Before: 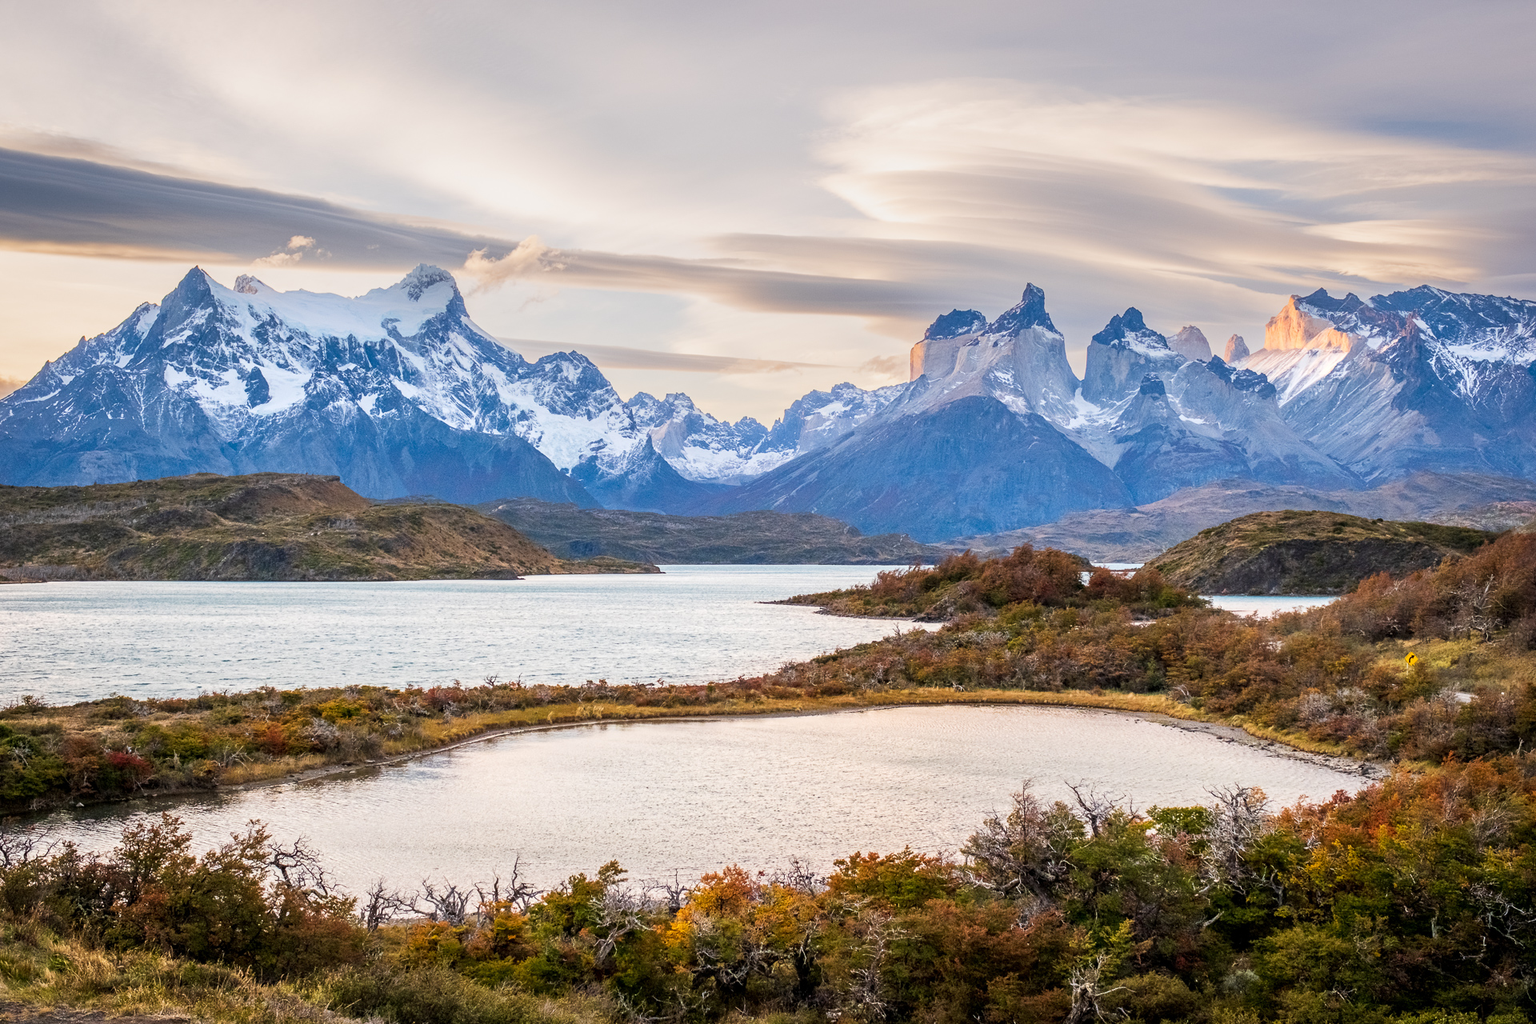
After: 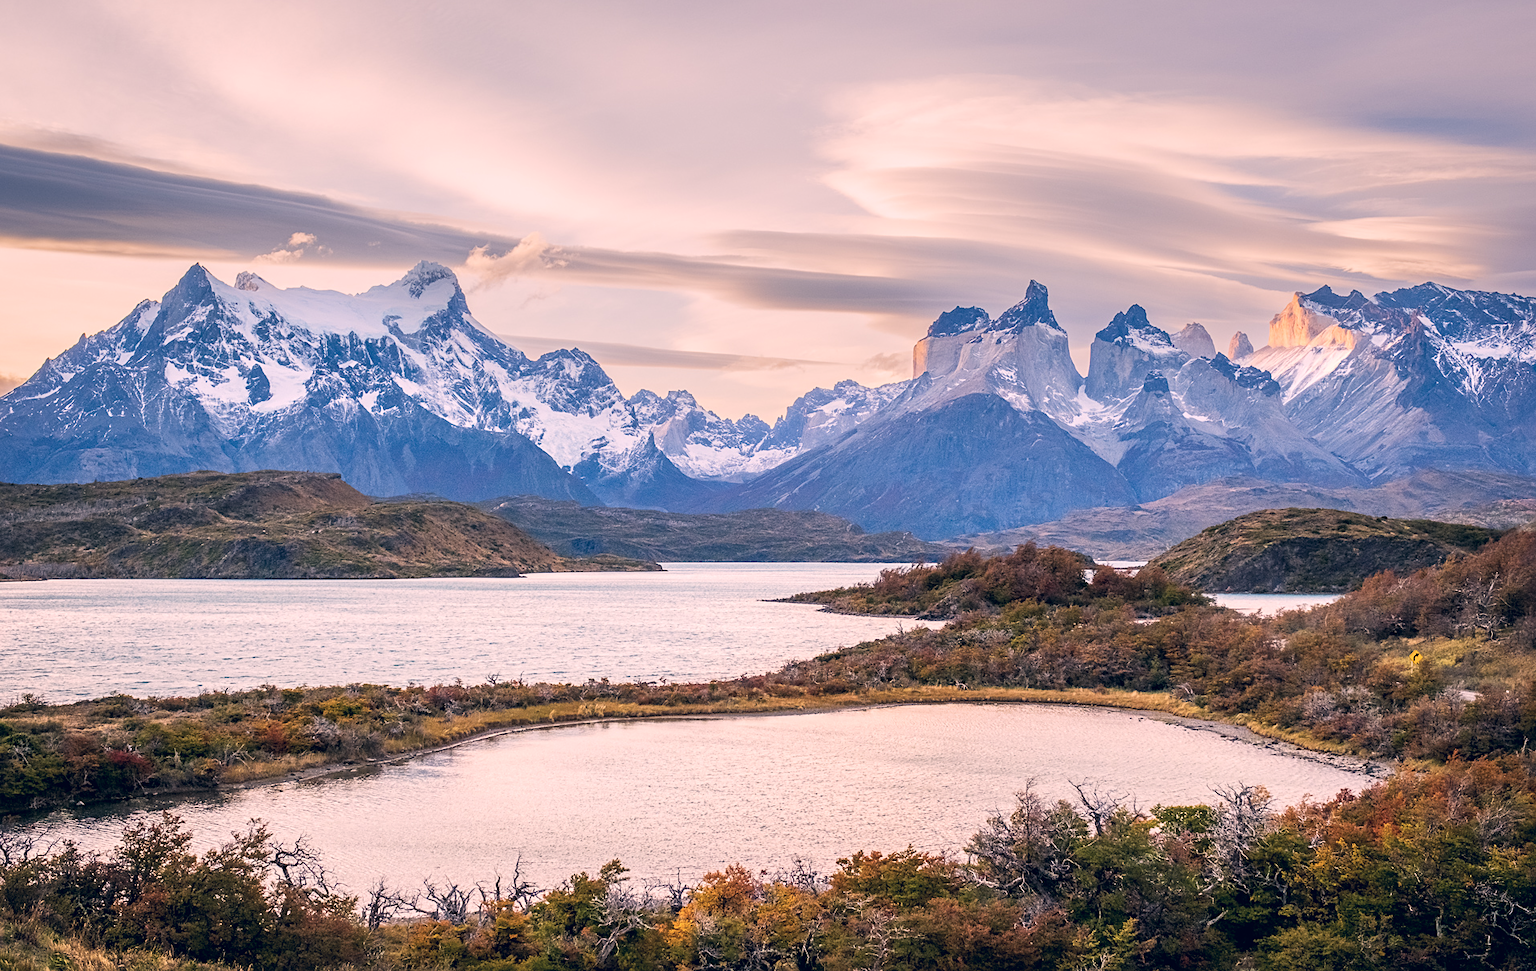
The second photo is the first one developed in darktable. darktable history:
crop: top 0.405%, right 0.263%, bottom 5.027%
sharpen: amount 0.209
color correction: highlights a* 13.83, highlights b* 5.76, shadows a* -5.34, shadows b* -15.5, saturation 0.864
